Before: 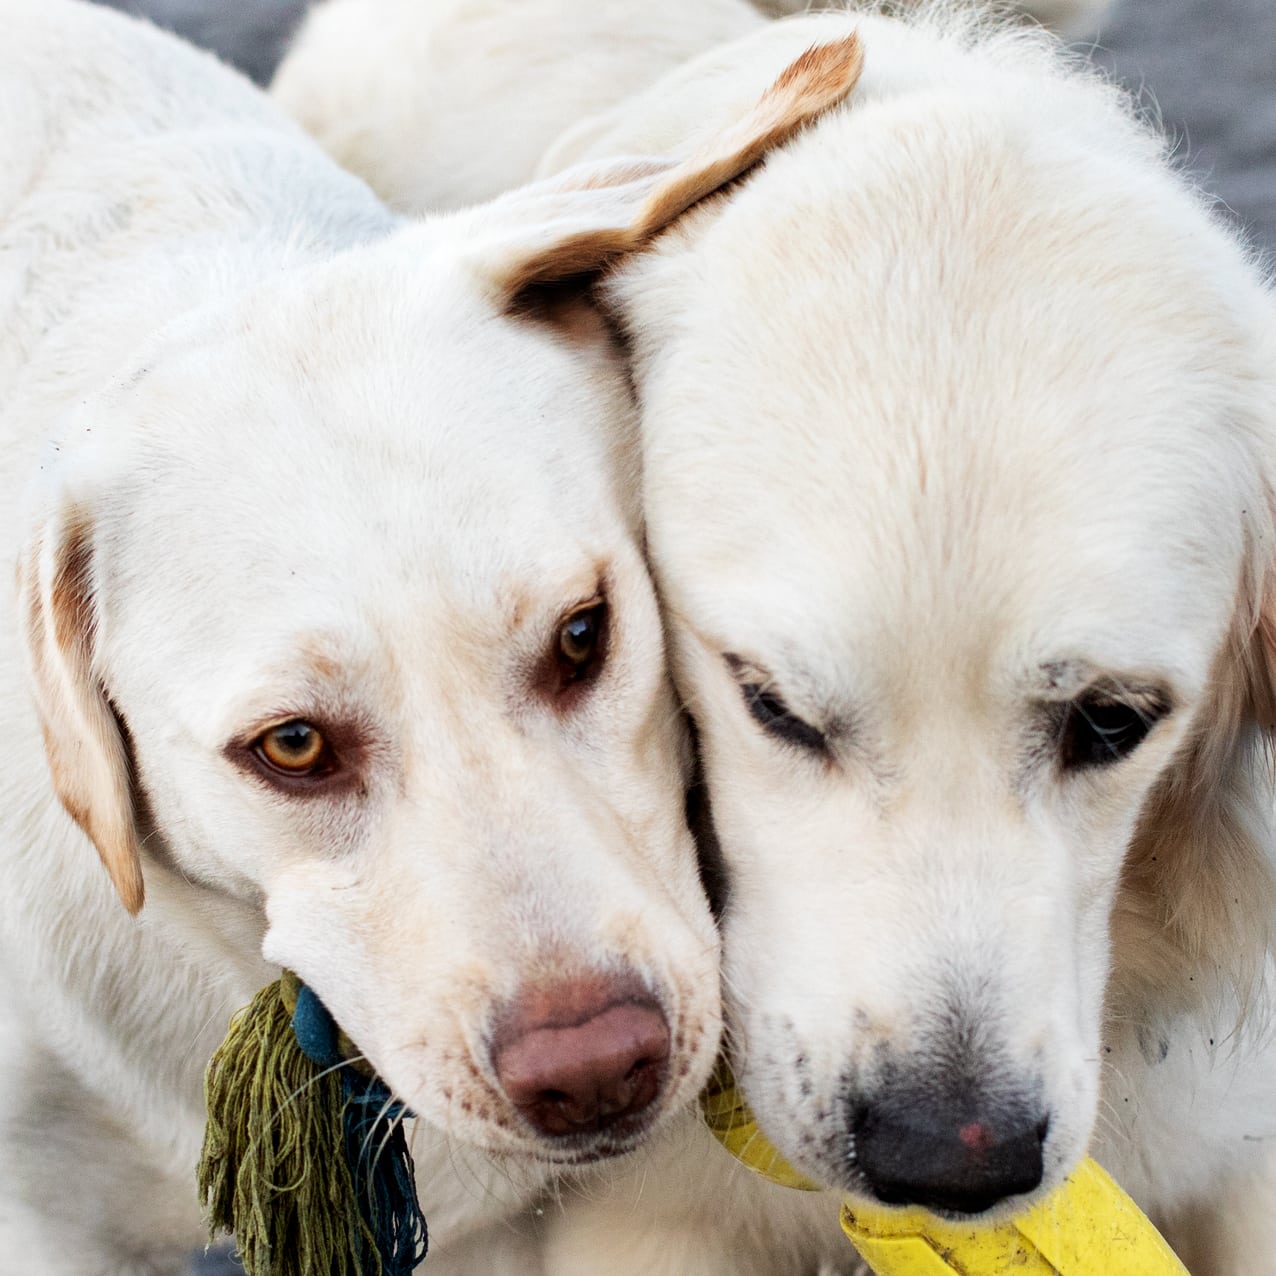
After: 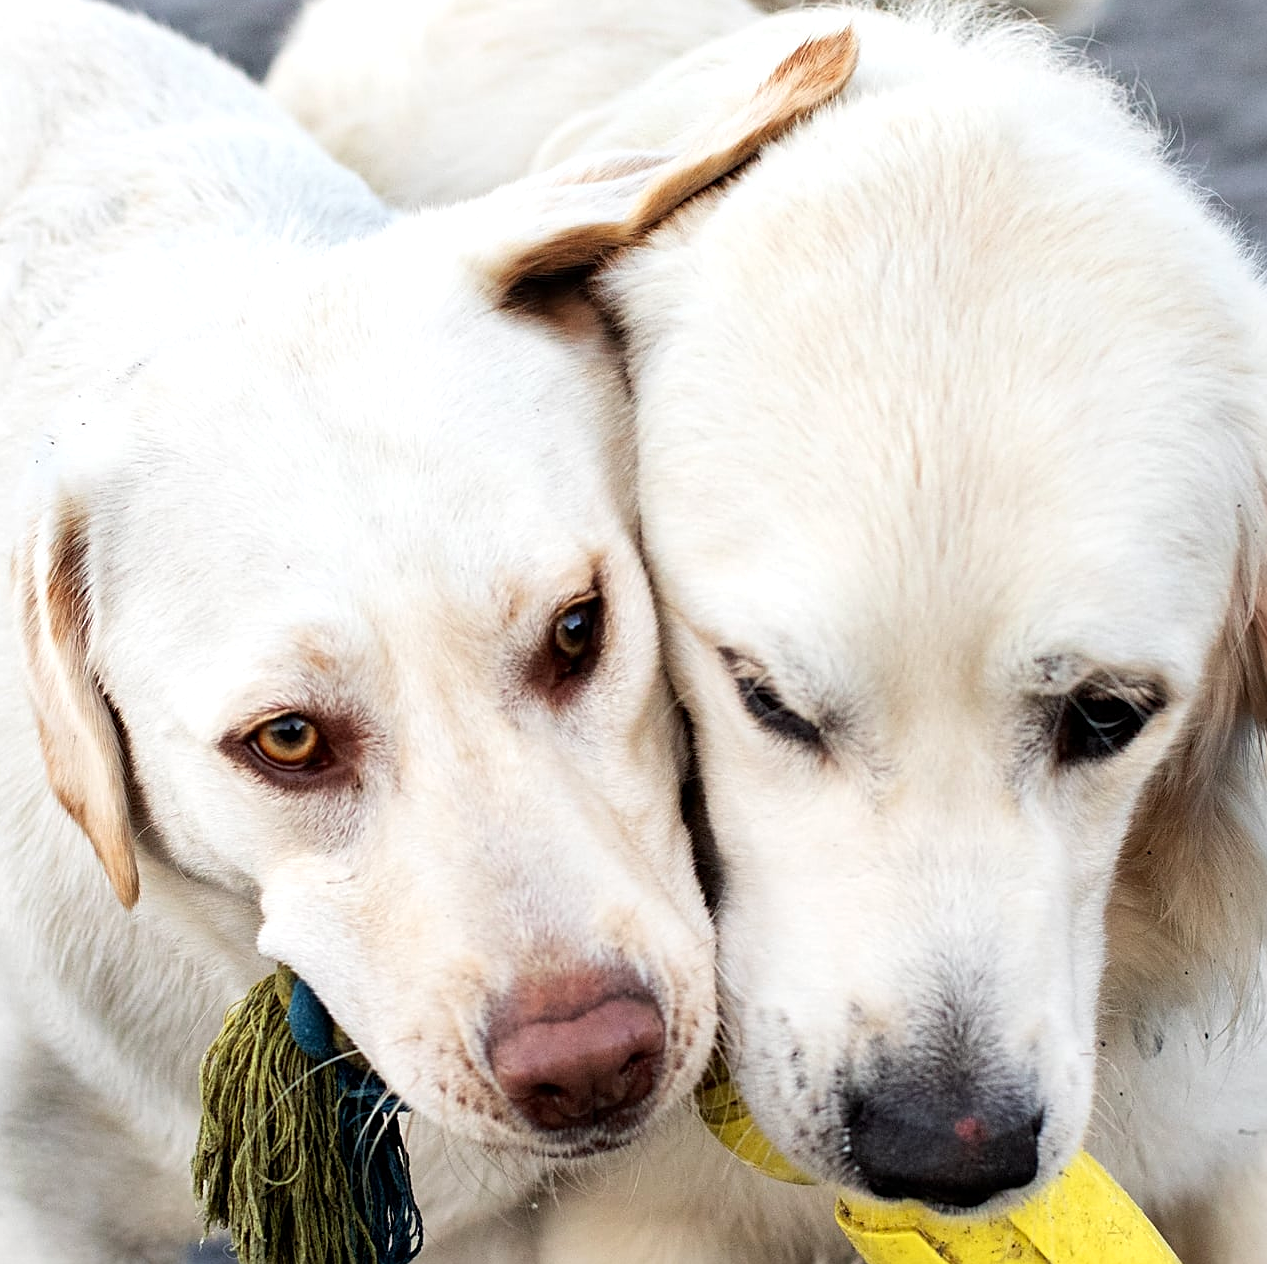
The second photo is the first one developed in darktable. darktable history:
crop: left 0.434%, top 0.485%, right 0.244%, bottom 0.386%
sharpen: on, module defaults
exposure: exposure 0.207 EV, compensate highlight preservation false
